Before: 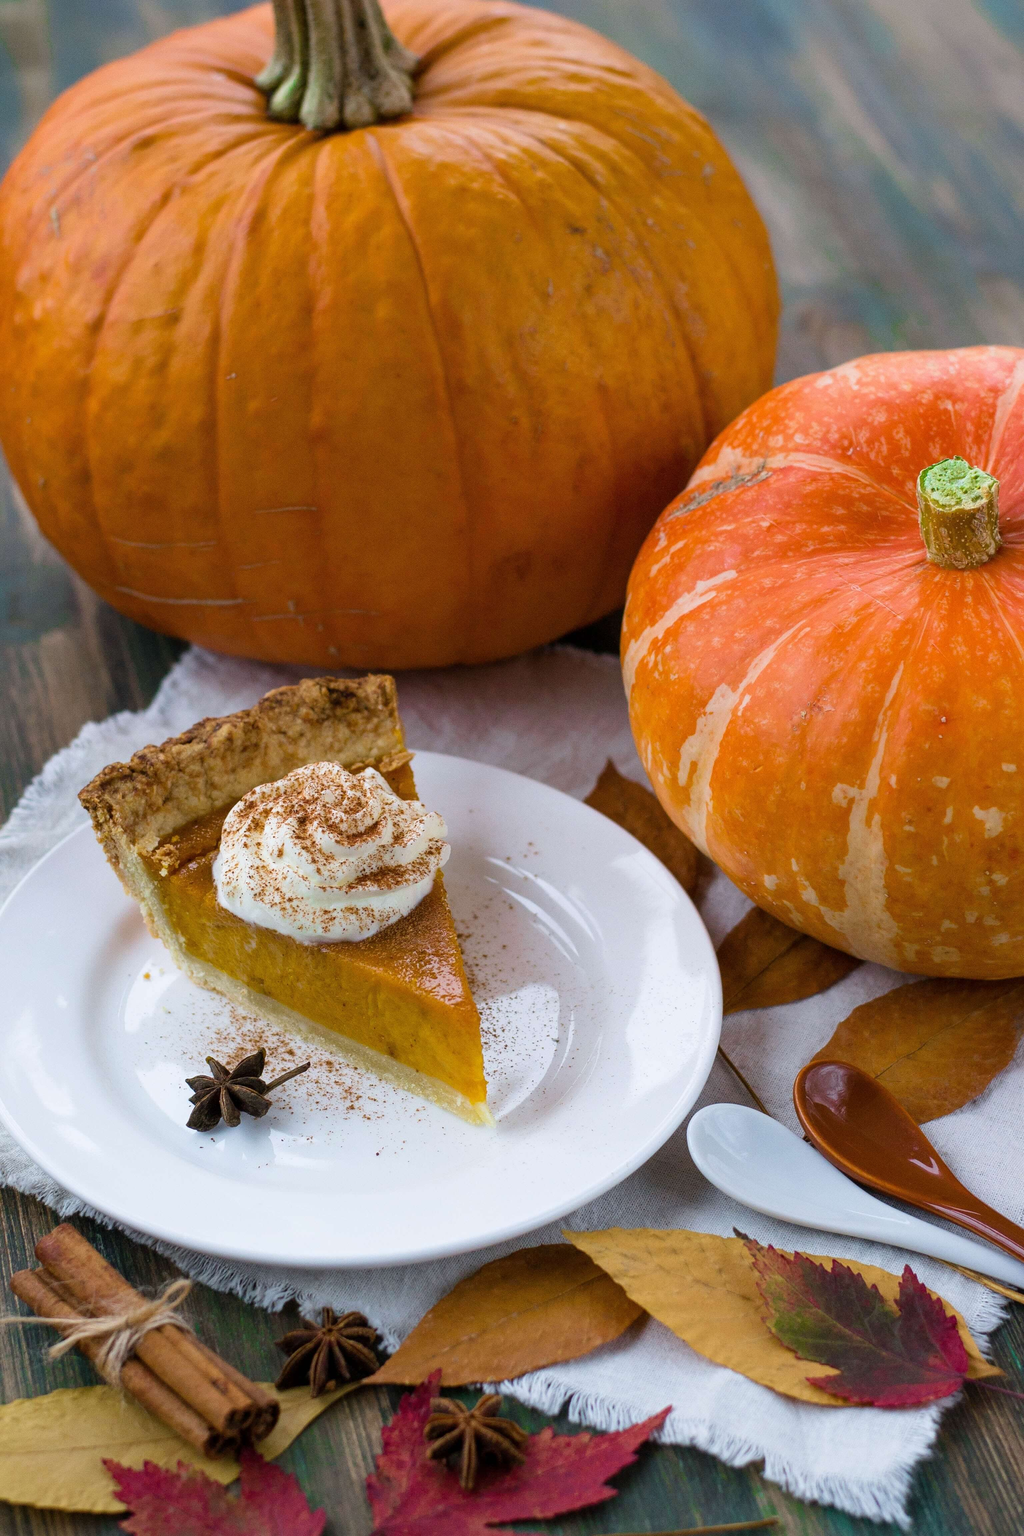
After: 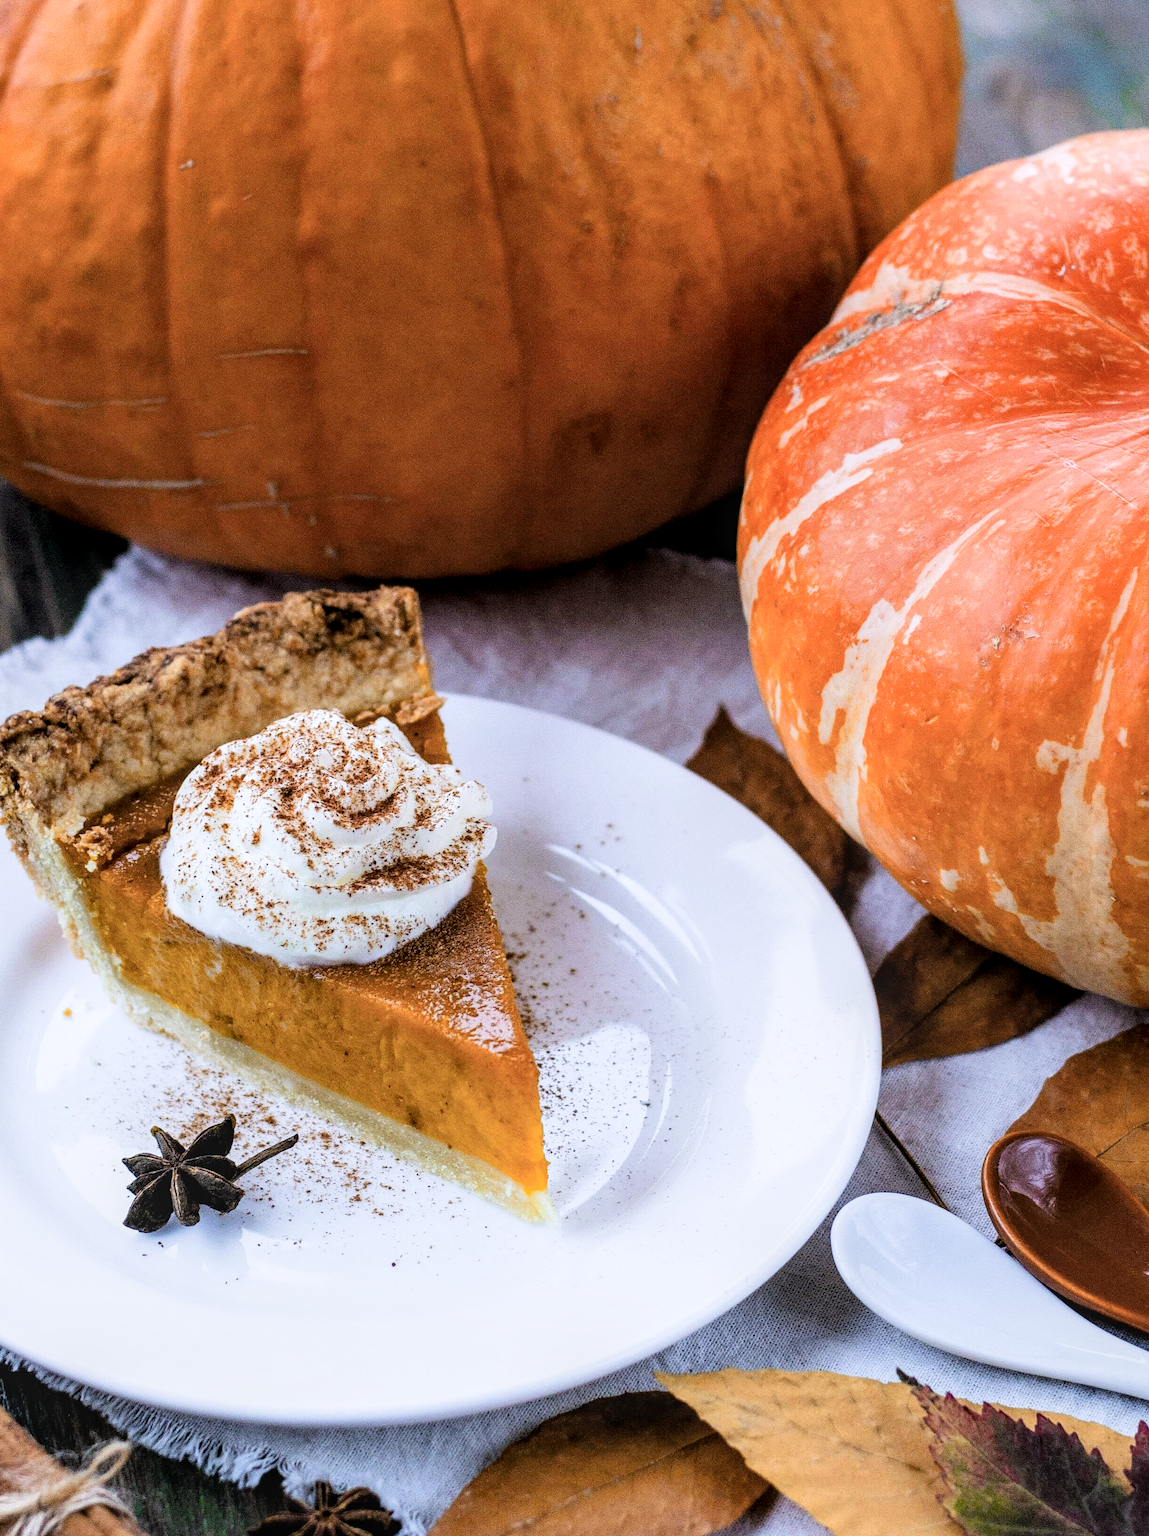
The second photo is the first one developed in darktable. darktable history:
filmic rgb: black relative exposure -5 EV, white relative exposure 3.5 EV, hardness 3.19, contrast 1.4, highlights saturation mix -50%
color zones: curves: ch1 [(0, 0.455) (0.063, 0.455) (0.286, 0.495) (0.429, 0.5) (0.571, 0.5) (0.714, 0.5) (0.857, 0.5) (1, 0.455)]; ch2 [(0, 0.532) (0.063, 0.521) (0.233, 0.447) (0.429, 0.489) (0.571, 0.5) (0.714, 0.5) (0.857, 0.5) (1, 0.532)]
local contrast: on, module defaults
crop: left 9.712%, top 16.928%, right 10.845%, bottom 12.332%
exposure: black level correction 0.001, exposure 0.5 EV, compensate exposure bias true, compensate highlight preservation false
white balance: red 0.948, green 1.02, blue 1.176
